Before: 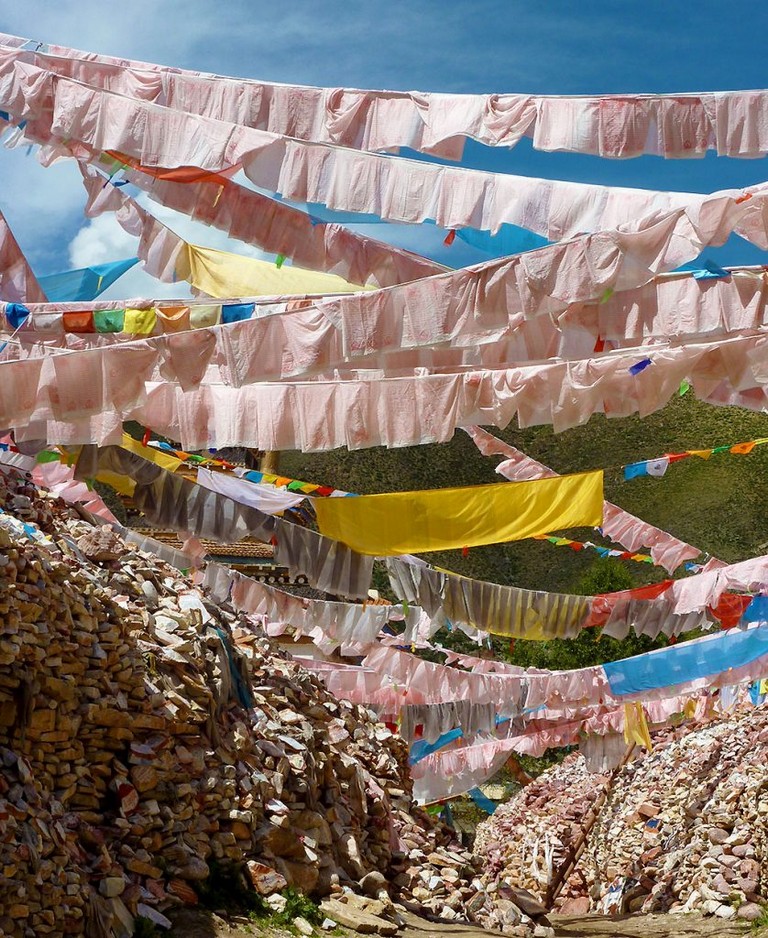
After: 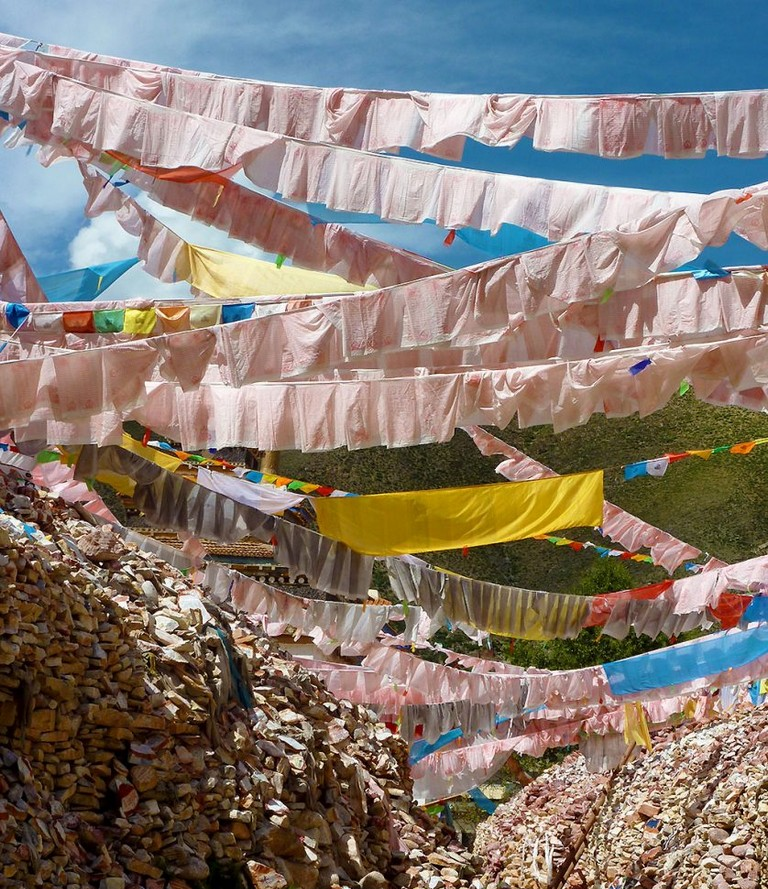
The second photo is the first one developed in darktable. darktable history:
crop and rotate: top 0.009%, bottom 5.122%
